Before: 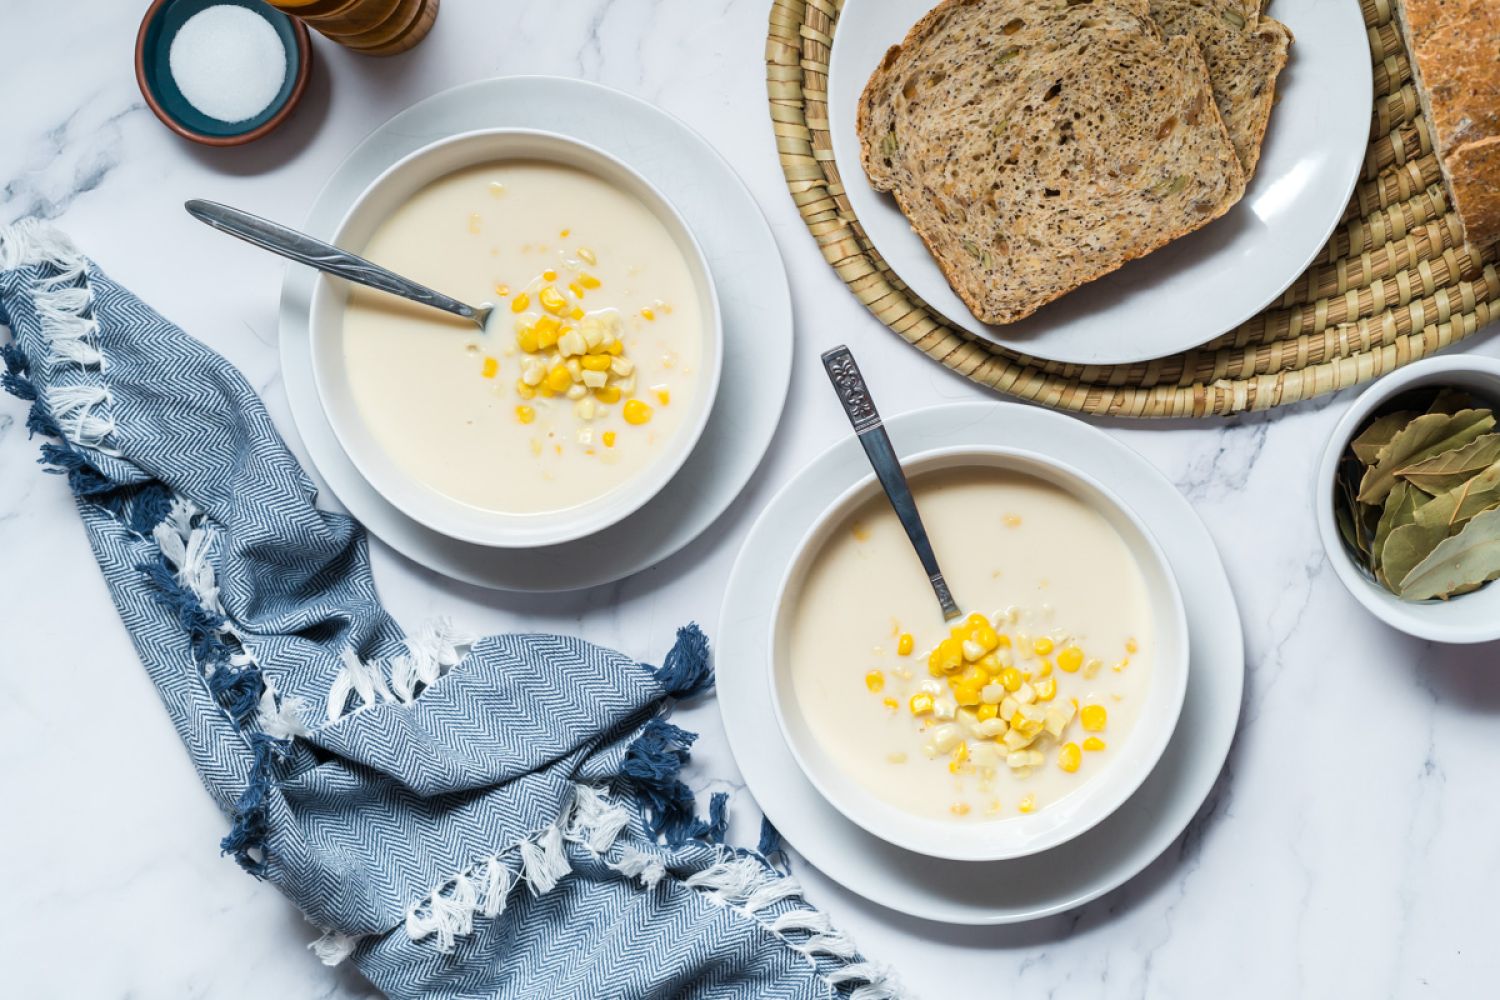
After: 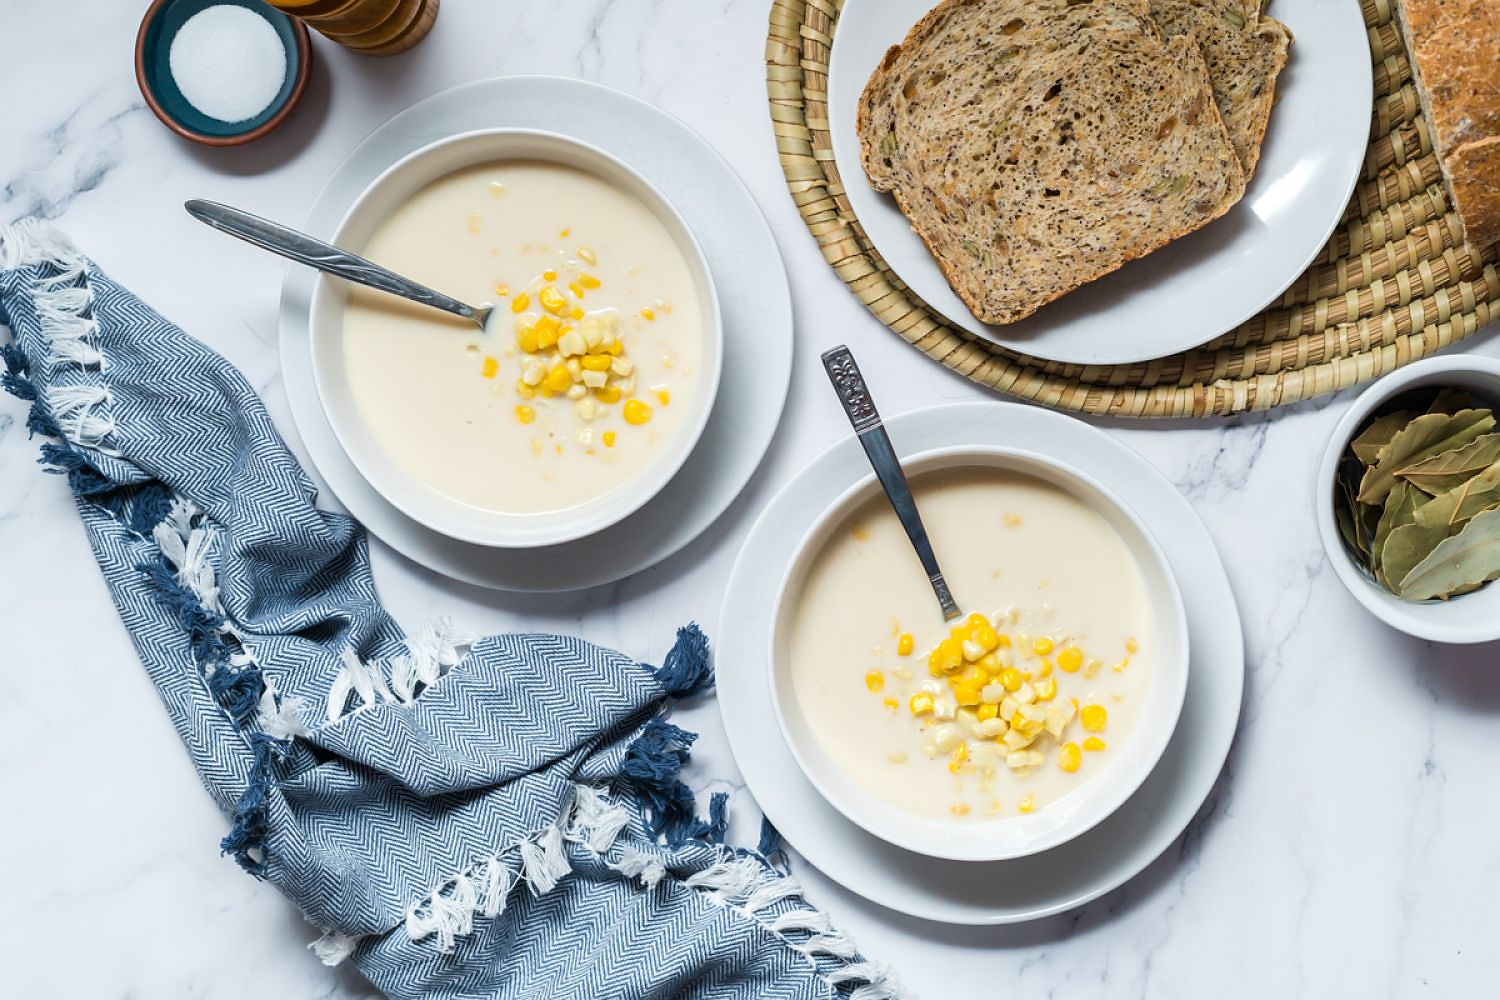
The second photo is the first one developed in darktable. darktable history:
sharpen: radius 1.005
